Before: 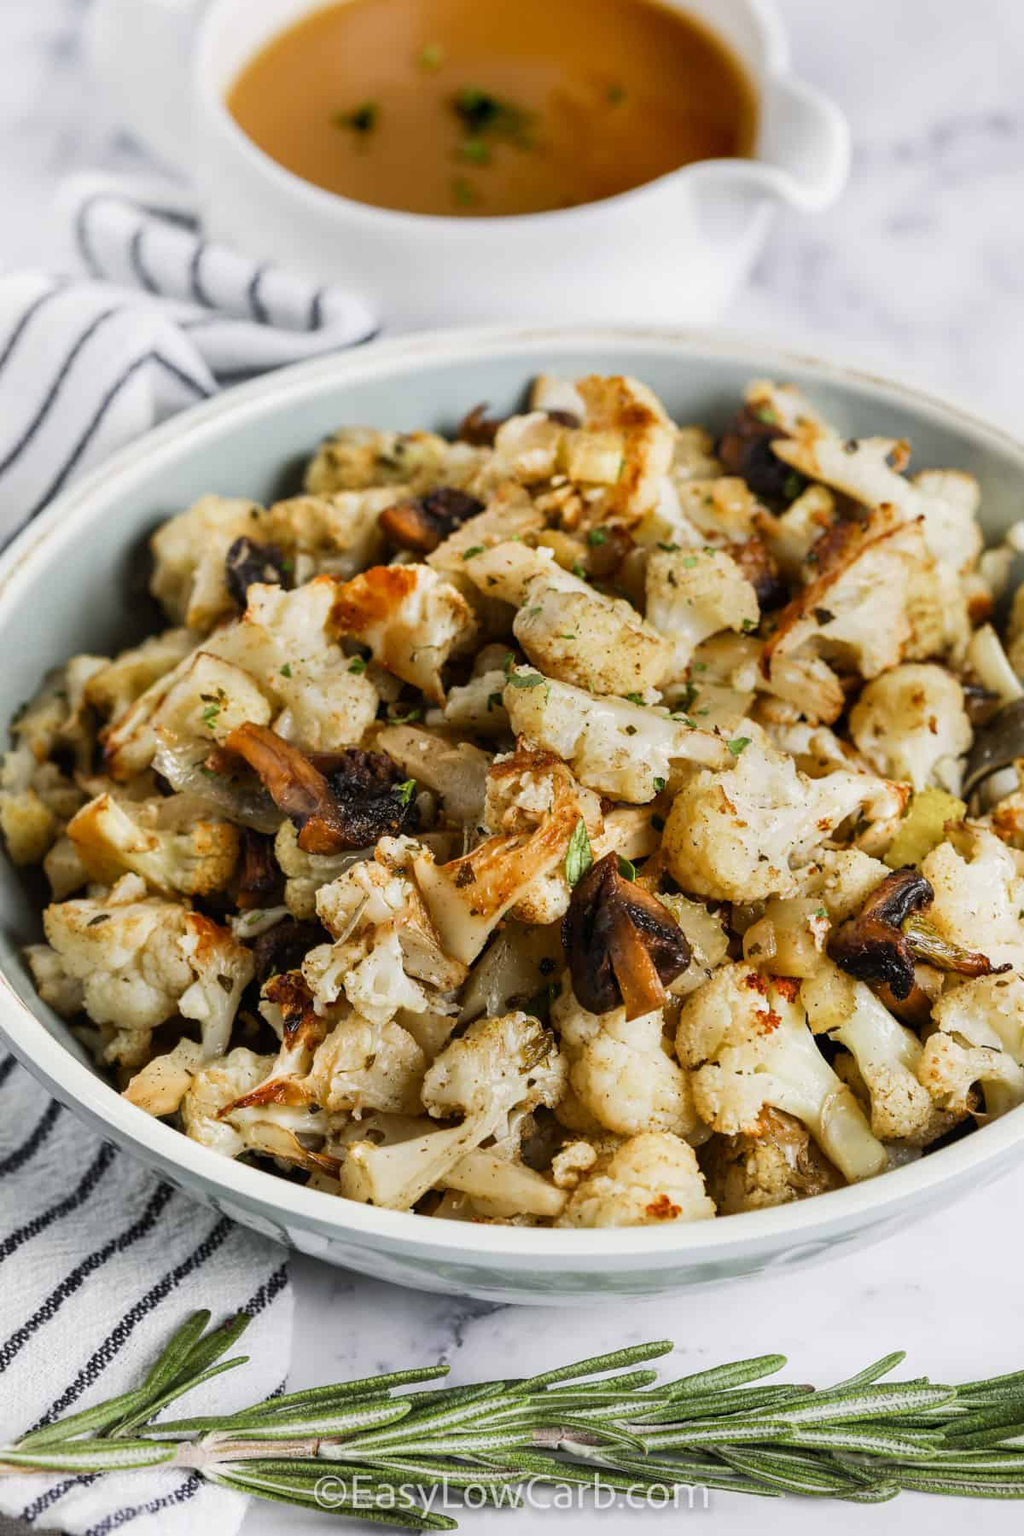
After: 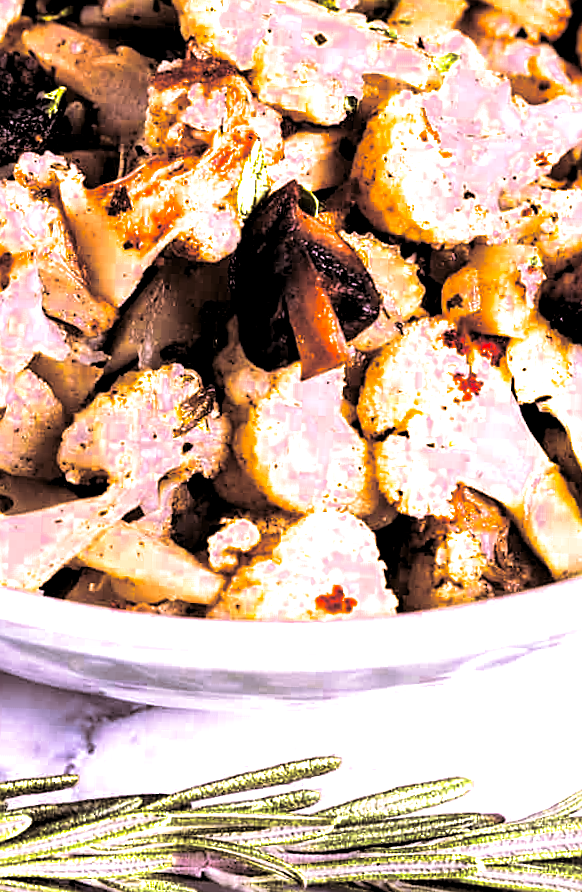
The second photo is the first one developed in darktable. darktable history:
crop: left 35.976%, top 45.819%, right 18.162%, bottom 5.807%
levels: levels [0.182, 0.542, 0.902]
split-toning: shadows › saturation 0.24, highlights › hue 54°, highlights › saturation 0.24
sharpen: on, module defaults
exposure: exposure 0.7 EV, compensate highlight preservation false
color correction: highlights a* 19.5, highlights b* -11.53, saturation 1.69
rotate and perspective: rotation 2.27°, automatic cropping off
color zones: curves: ch0 [(0.004, 0.306) (0.107, 0.448) (0.252, 0.656) (0.41, 0.398) (0.595, 0.515) (0.768, 0.628)]; ch1 [(0.07, 0.323) (0.151, 0.452) (0.252, 0.608) (0.346, 0.221) (0.463, 0.189) (0.61, 0.368) (0.735, 0.395) (0.921, 0.412)]; ch2 [(0, 0.476) (0.132, 0.512) (0.243, 0.512) (0.397, 0.48) (0.522, 0.376) (0.634, 0.536) (0.761, 0.46)]
